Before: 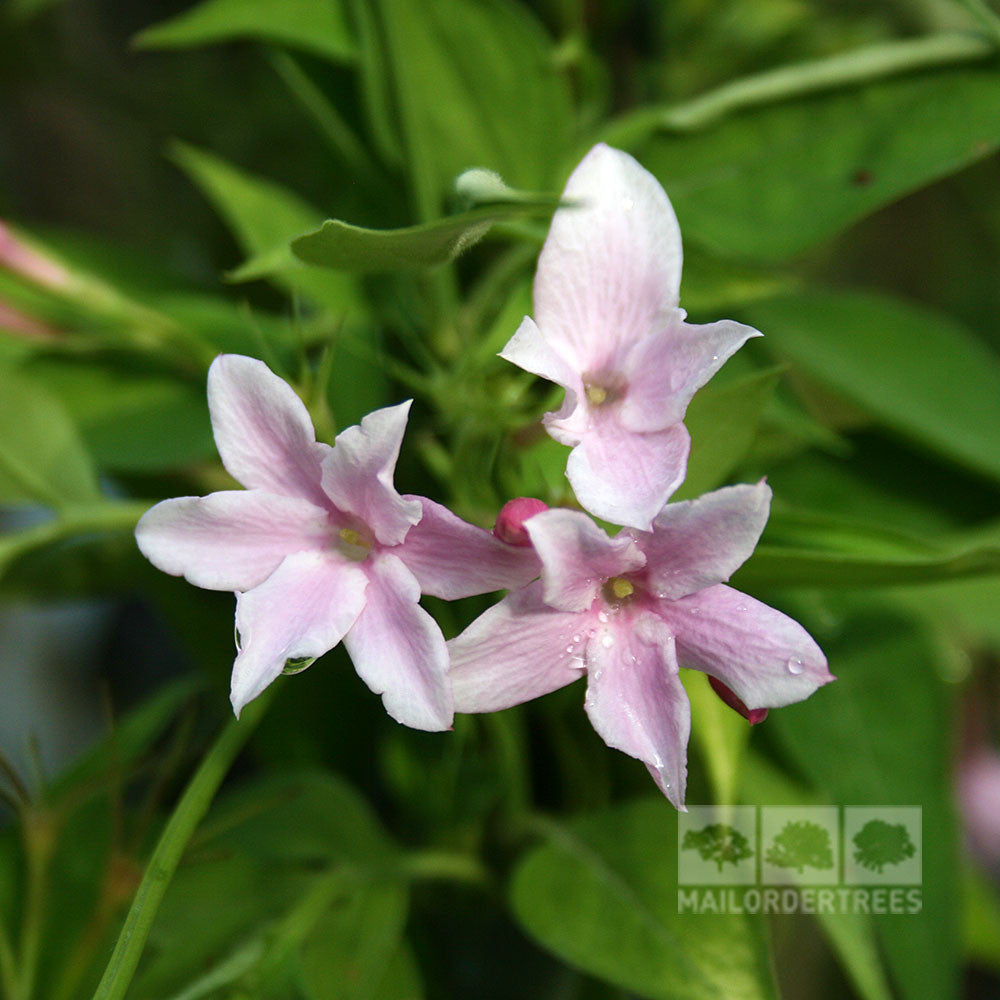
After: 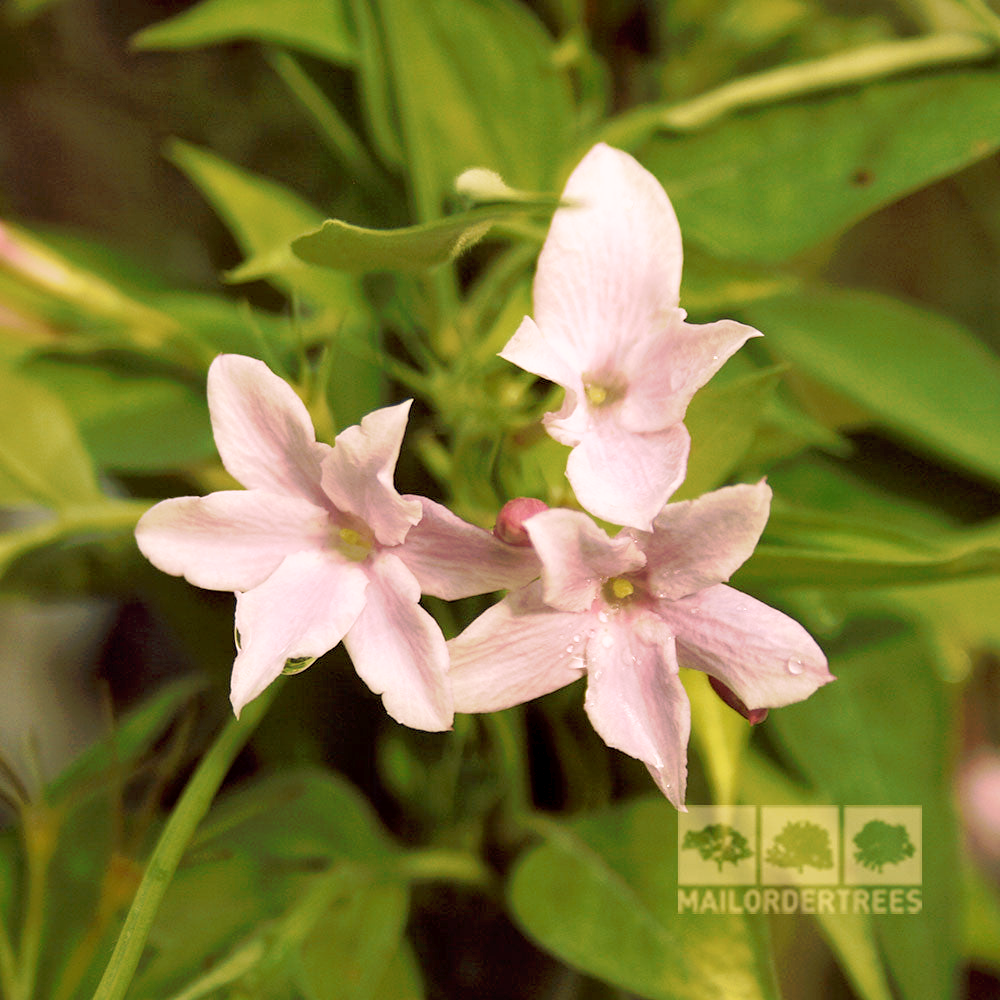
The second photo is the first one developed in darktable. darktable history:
tone curve: curves: ch0 [(0, 0) (0.003, 0.013) (0.011, 0.017) (0.025, 0.035) (0.044, 0.093) (0.069, 0.146) (0.1, 0.179) (0.136, 0.243) (0.177, 0.294) (0.224, 0.332) (0.277, 0.412) (0.335, 0.454) (0.399, 0.531) (0.468, 0.611) (0.543, 0.669) (0.623, 0.738) (0.709, 0.823) (0.801, 0.881) (0.898, 0.951) (1, 1)], preserve colors none
color look up table: target L [90.43, 95.19, 90.15, 86.6, 86.05, 84, 67.95, 69.65, 76.54, 64.82, 65.66, 52.72, 43.96, 35.68, 31.34, 5.072, 200.58, 91.72, 86.9, 67.7, 72.75, 68.03, 68.57, 55.62, 51.37, 43.41, 44.61, 34.43, 32.69, 27.22, 11.74, 83.2, 71.47, 68.65, 57.66, 49.01, 49.41, 40.02, 42.22, 26.01, 20.54, 17.67, 8.642, 96.38, 86.54, 81.7, 53.94, 38.52, 11.45], target a [-5.339, -25.67, -8.35, -13.82, -30.43, -50.8, -40.53, -5.611, -2.967, -32.51, -14.39, -34.72, -1.06, -37.25, -22.33, -4.114, 0, 10.53, -4.067, 28.1, 12.83, 10.15, 33.06, 50.05, 54.78, 26.81, 9.741, 58.1, 11.06, 32.24, 31.36, 22.18, 19.53, 13.72, 69.12, 84.63, 44.12, 19.65, 21.14, 56.81, 44.03, 19.39, 16.85, -25.82, 6.256, -34.86, -11, -9.95, -0.125], target b [32.24, 82.84, 37.24, 105.74, 93.54, 36.85, 36.72, 80.41, 27.22, 73.06, 49.34, 21.64, 53.98, 41.97, 34.85, 5.969, 0, 6.055, 67.03, 55.21, 83.18, 46.24, 22.99, 27.03, 65.68, 54.67, 33.53, 38.4, 42.17, 23.67, 15.85, -11.96, 14.07, -37.16, -19.82, -65.16, 5.163, -81.64, 10.64, -55.81, -5.984, -45.07, -3.847, 10.05, -5.174, -29.22, -48.11, -8.202, -0.812], num patches 49
